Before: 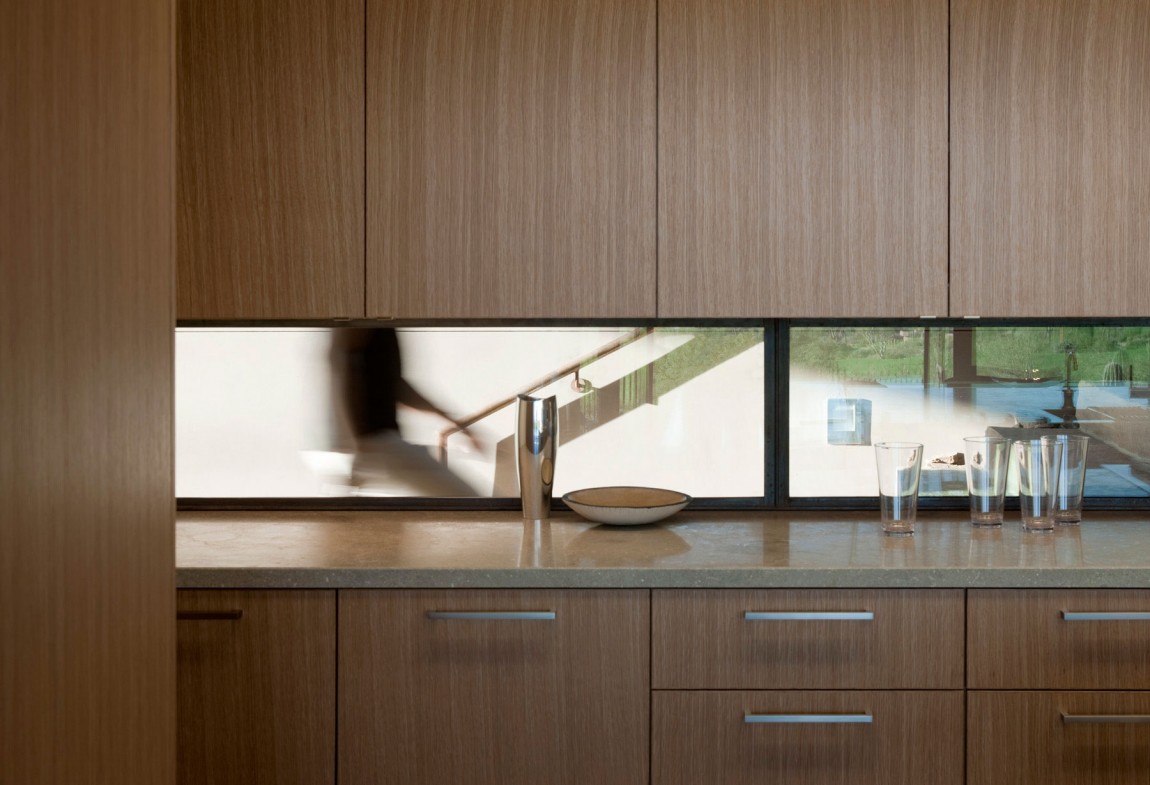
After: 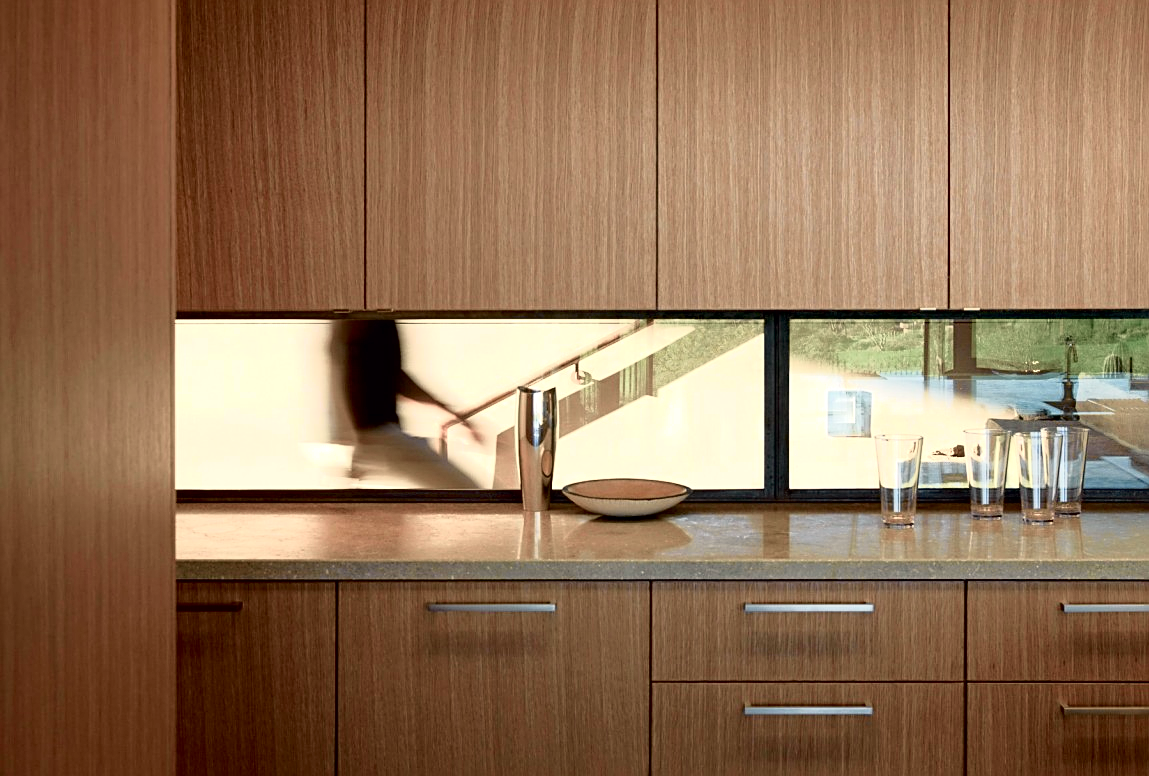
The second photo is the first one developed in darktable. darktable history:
exposure: black level correction 0.003, exposure 0.383 EV, compensate highlight preservation false
tone equalizer: on, module defaults
white balance: red 1.045, blue 0.932
haze removal: compatibility mode true, adaptive false
tone curve: curves: ch0 [(0, 0) (0.105, 0.08) (0.195, 0.18) (0.283, 0.288) (0.384, 0.419) (0.485, 0.531) (0.638, 0.69) (0.795, 0.879) (1, 0.977)]; ch1 [(0, 0) (0.161, 0.092) (0.35, 0.33) (0.379, 0.401) (0.456, 0.469) (0.498, 0.503) (0.531, 0.537) (0.596, 0.621) (0.635, 0.655) (1, 1)]; ch2 [(0, 0) (0.371, 0.362) (0.437, 0.437) (0.483, 0.484) (0.53, 0.515) (0.56, 0.58) (0.622, 0.606) (1, 1)], color space Lab, independent channels, preserve colors none
sharpen: on, module defaults
crop: top 1.049%, right 0.001%
